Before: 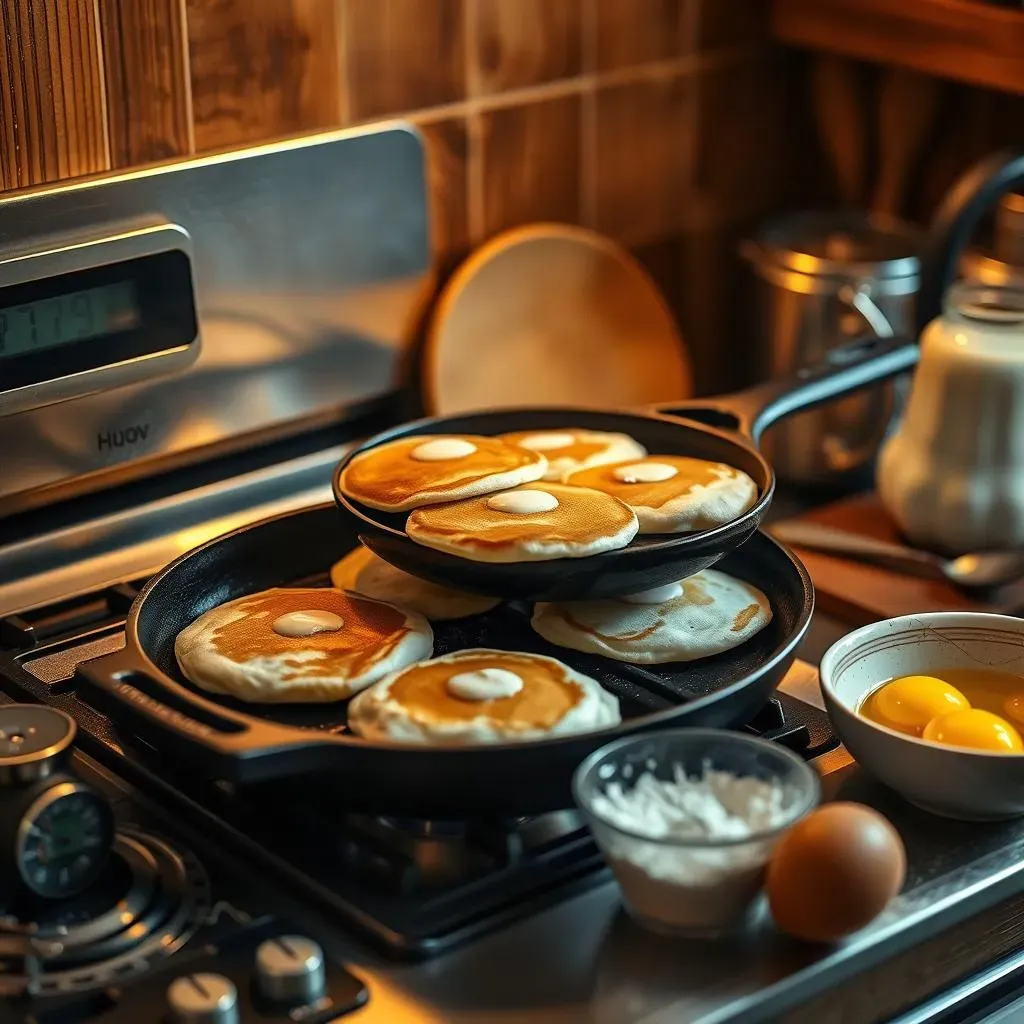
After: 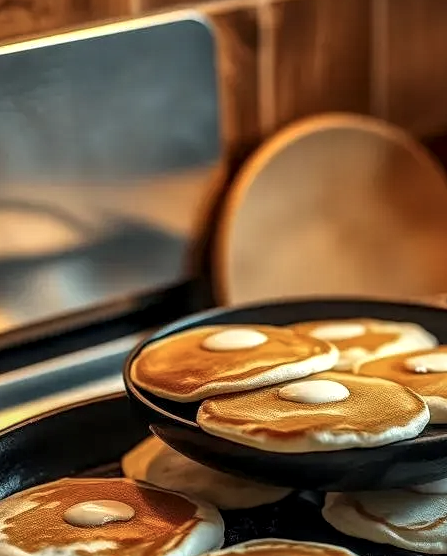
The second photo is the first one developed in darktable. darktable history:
crop: left 20.425%, top 10.797%, right 35.842%, bottom 34.844%
color correction: highlights b* -0.013, saturation 0.847
local contrast: highlights 61%, detail 143%, midtone range 0.432
